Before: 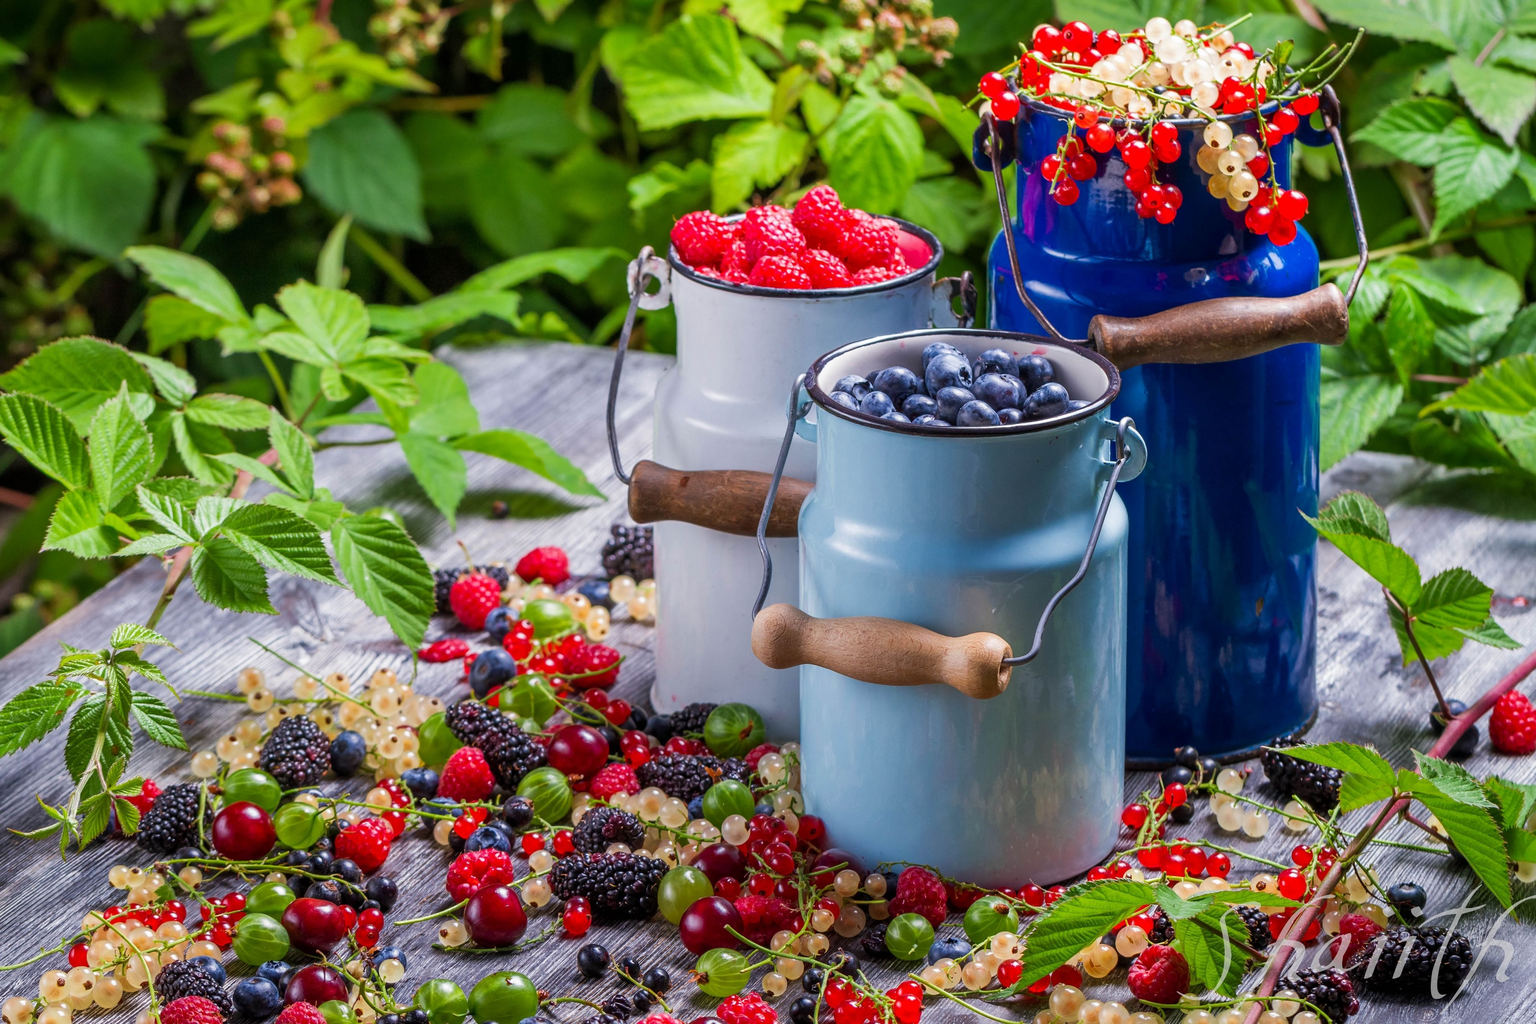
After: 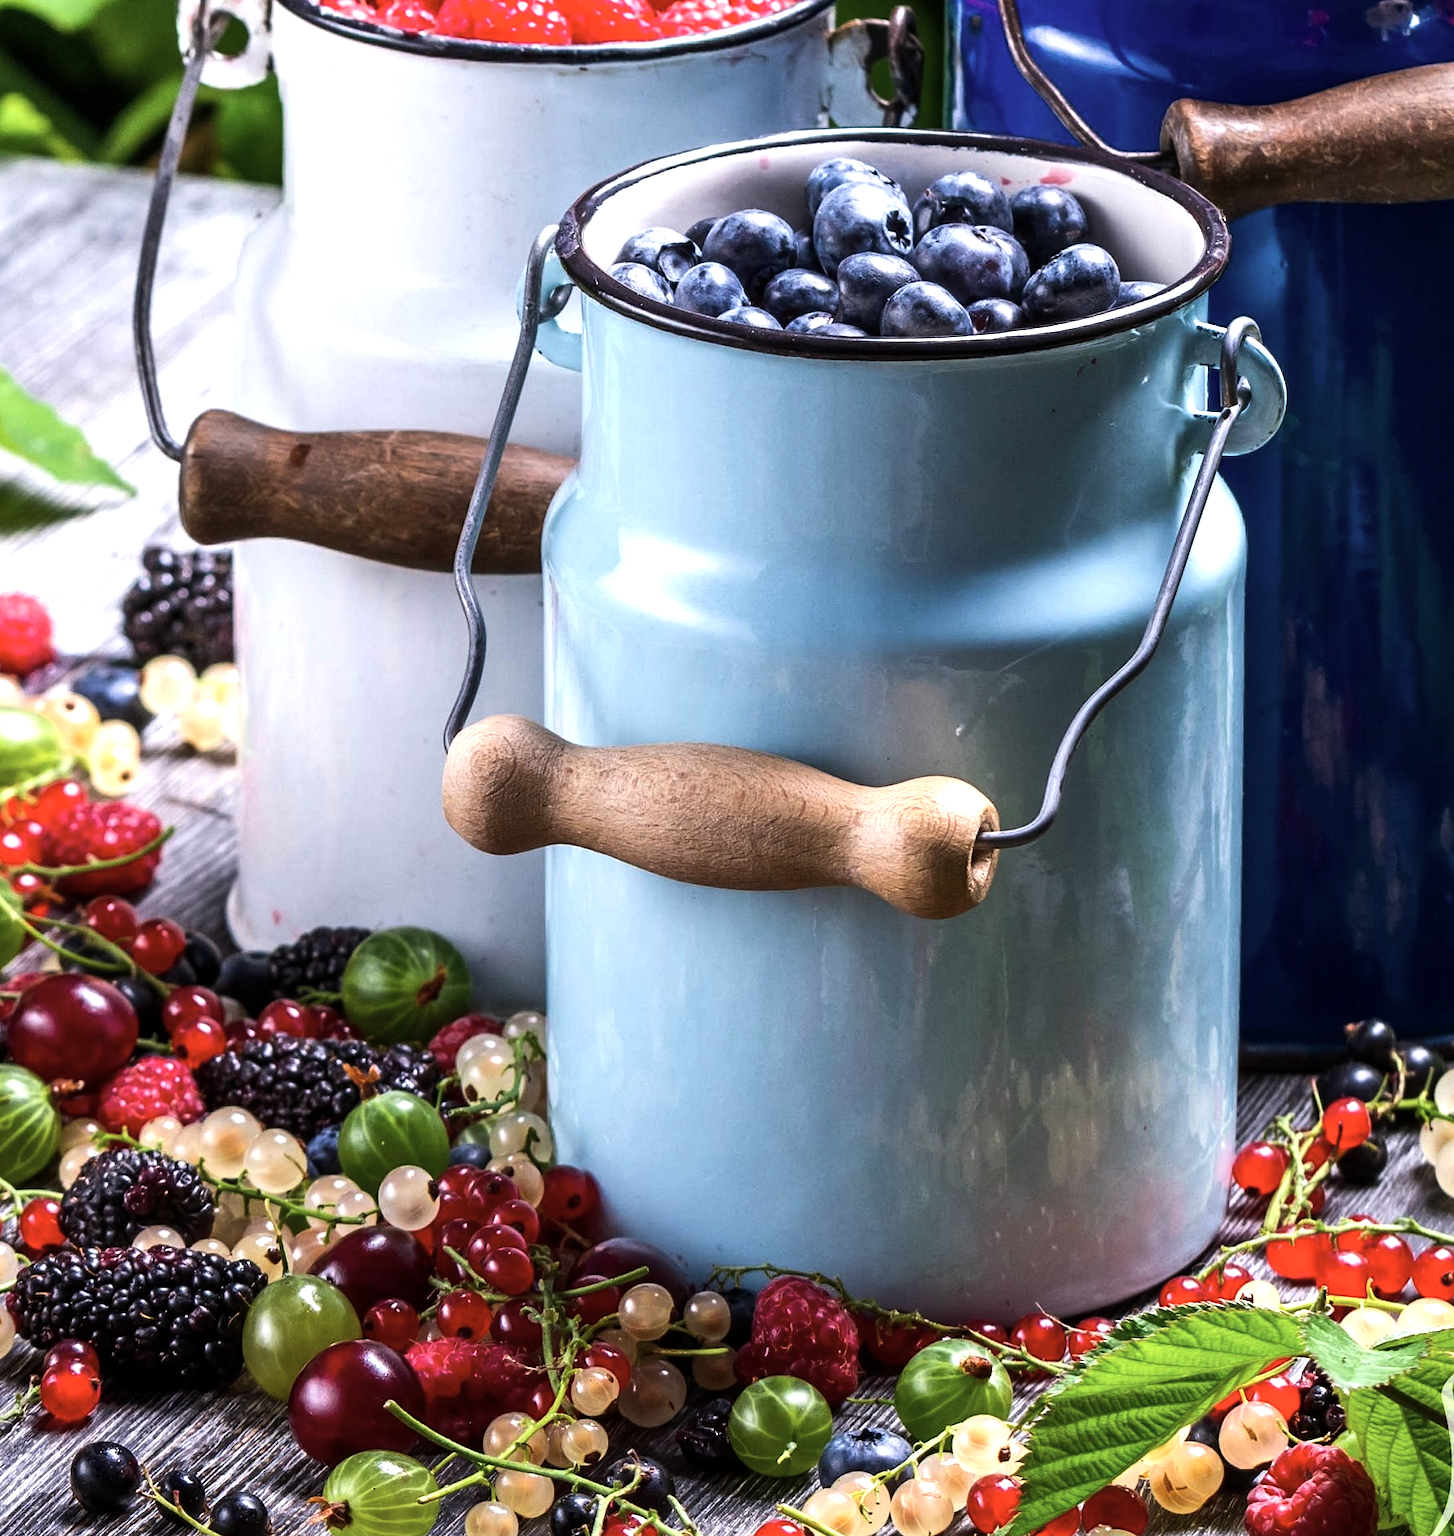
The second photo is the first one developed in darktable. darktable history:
crop: left 35.432%, top 26.233%, right 20.145%, bottom 3.432%
tone equalizer: -8 EV -1.08 EV, -7 EV -1.01 EV, -6 EV -0.867 EV, -5 EV -0.578 EV, -3 EV 0.578 EV, -2 EV 0.867 EV, -1 EV 1.01 EV, +0 EV 1.08 EV, edges refinement/feathering 500, mask exposure compensation -1.57 EV, preserve details no
contrast brightness saturation: saturation -0.17
